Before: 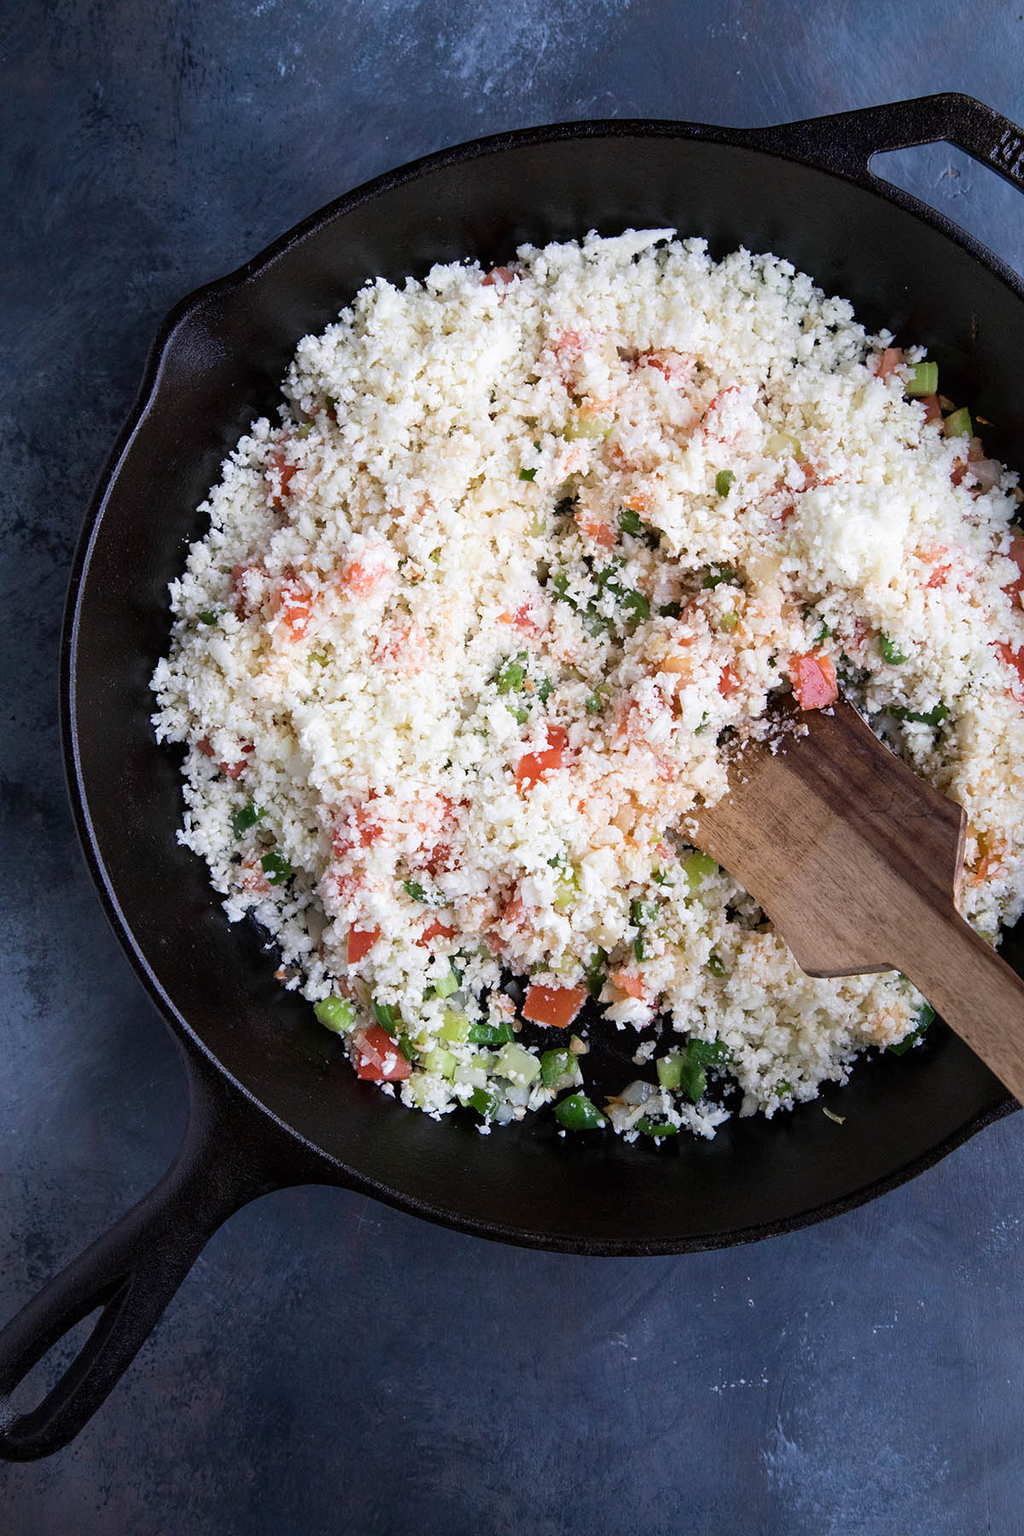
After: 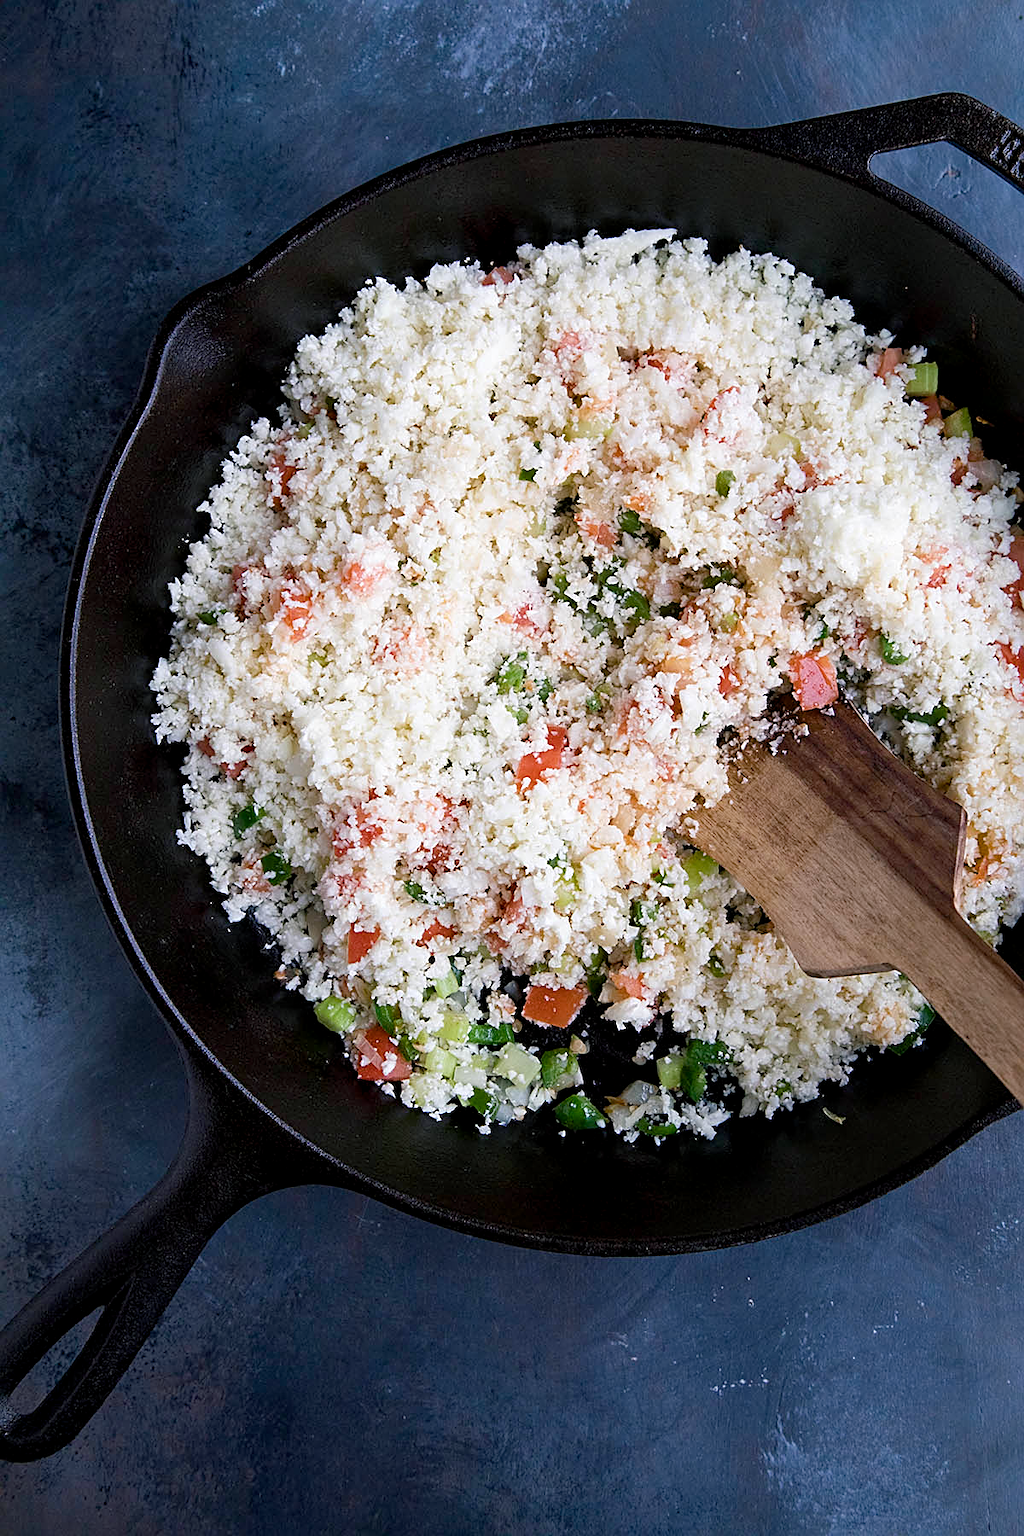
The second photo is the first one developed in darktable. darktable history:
contrast brightness saturation: saturation -0.047
color balance rgb: shadows lift › chroma 2.01%, shadows lift › hue 135.87°, global offset › luminance -0.304%, global offset › hue 259.07°, linear chroma grading › global chroma 9.481%, perceptual saturation grading › global saturation 0.051%, perceptual saturation grading › highlights -19.973%, perceptual saturation grading › shadows 19.264%, global vibrance 14.562%
sharpen: on, module defaults
